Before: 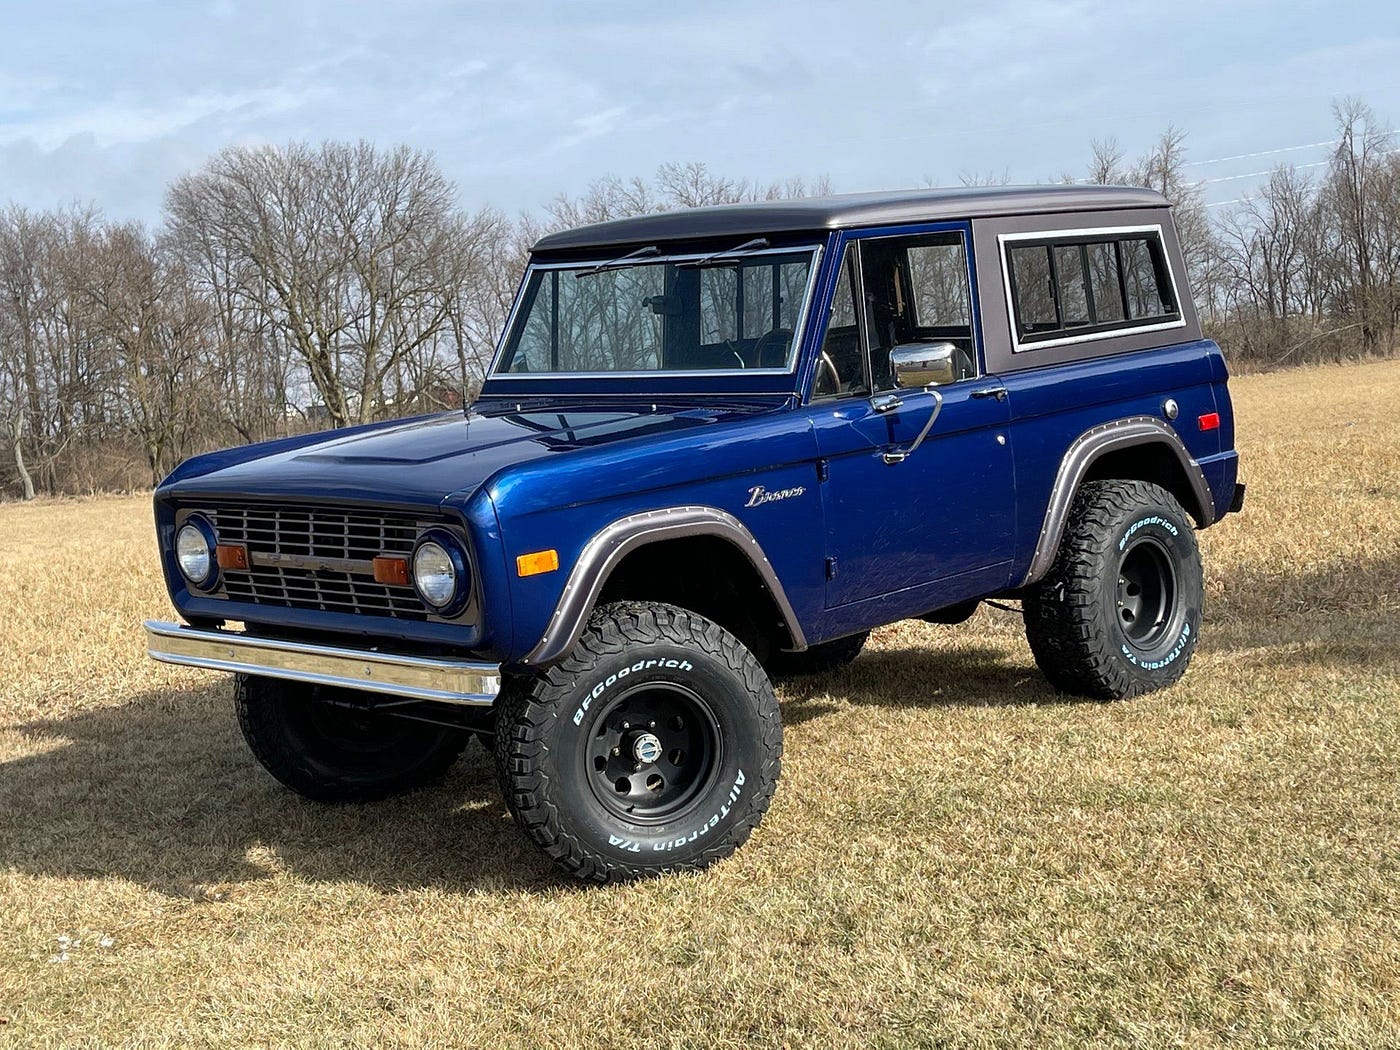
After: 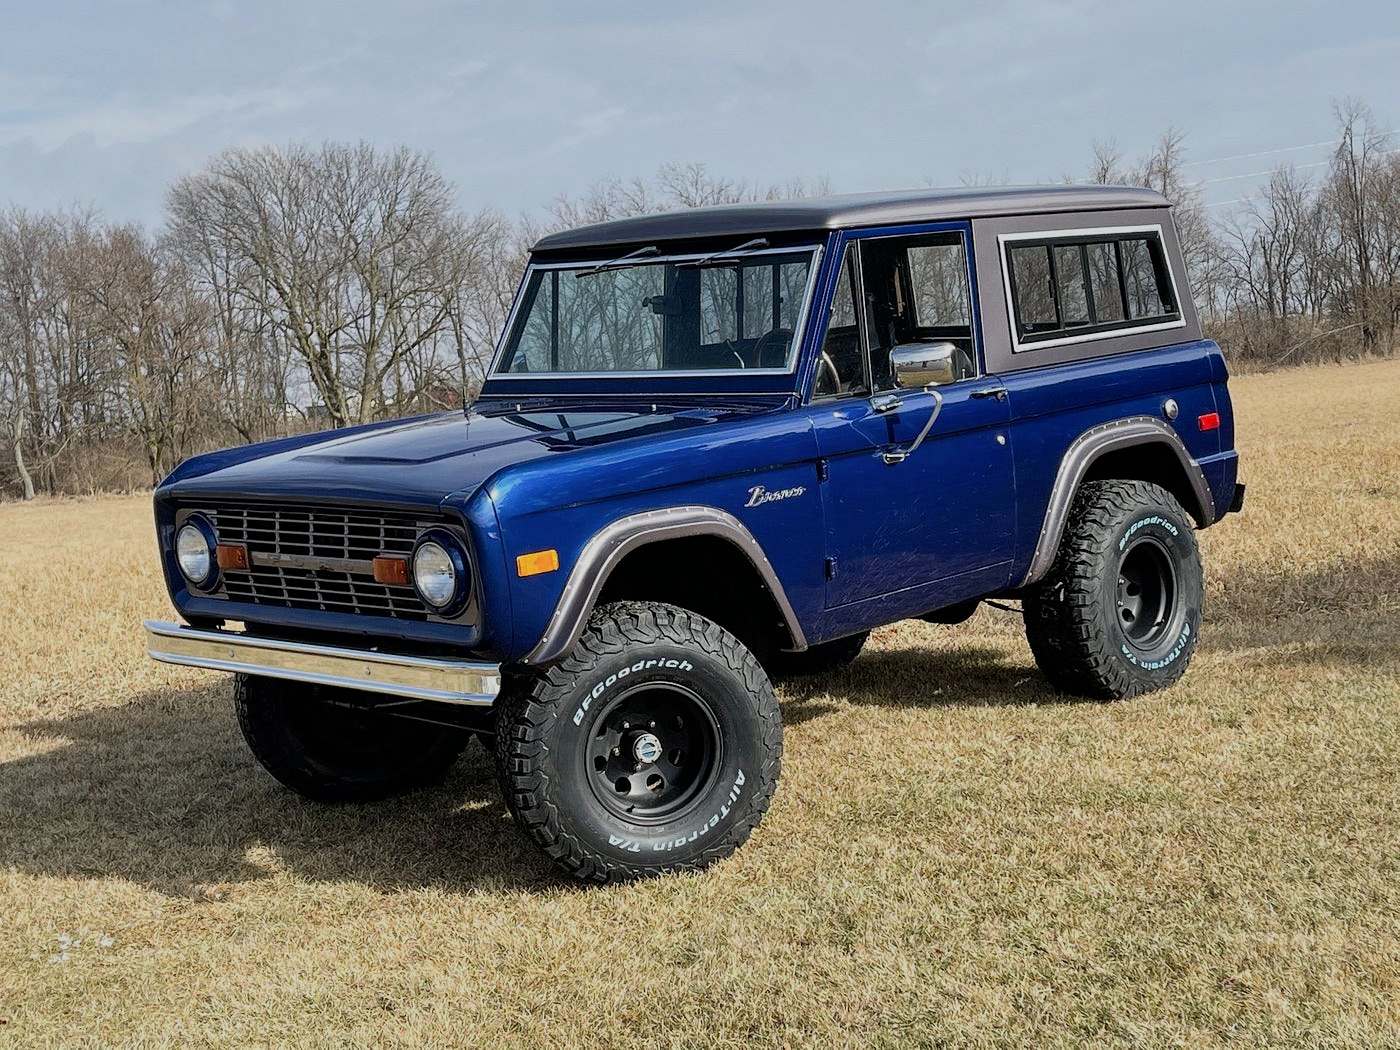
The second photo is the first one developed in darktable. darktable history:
shadows and highlights: shadows 29.65, highlights -30.3, low approximation 0.01, soften with gaussian
filmic rgb: black relative exposure -16 EV, white relative exposure 4.95 EV, hardness 6.23
